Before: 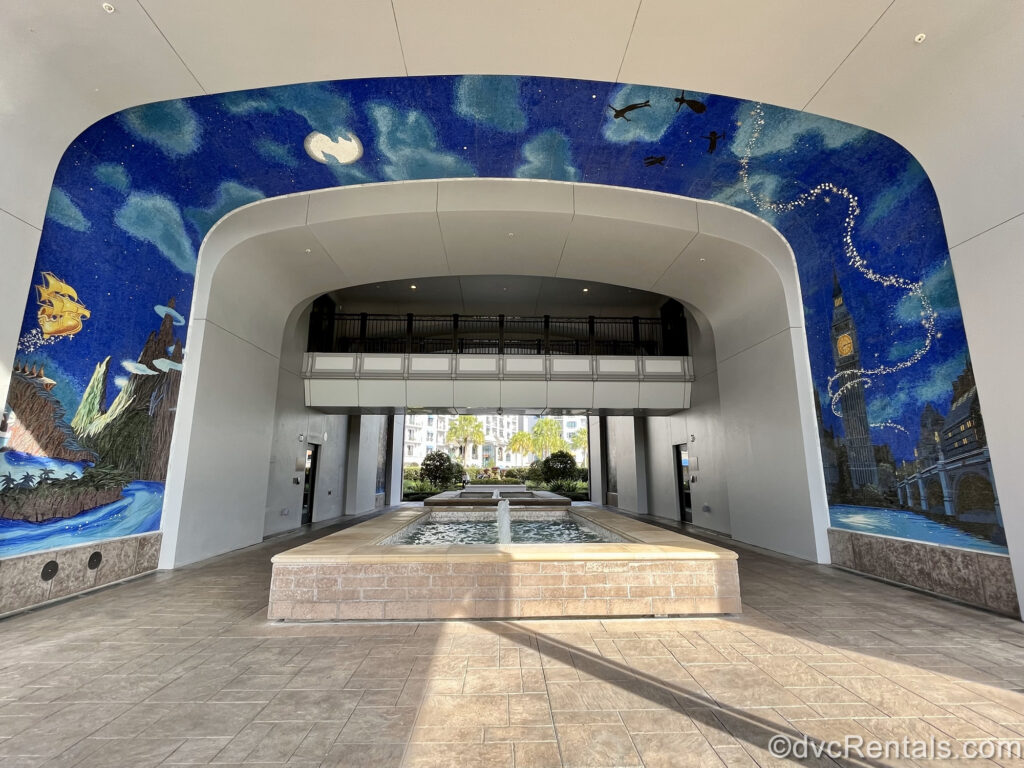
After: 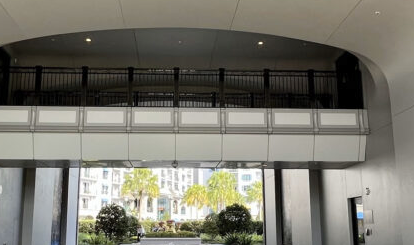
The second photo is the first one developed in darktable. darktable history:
contrast brightness saturation: contrast 0.05, brightness 0.06, saturation 0.01
crop: left 31.751%, top 32.172%, right 27.8%, bottom 35.83%
